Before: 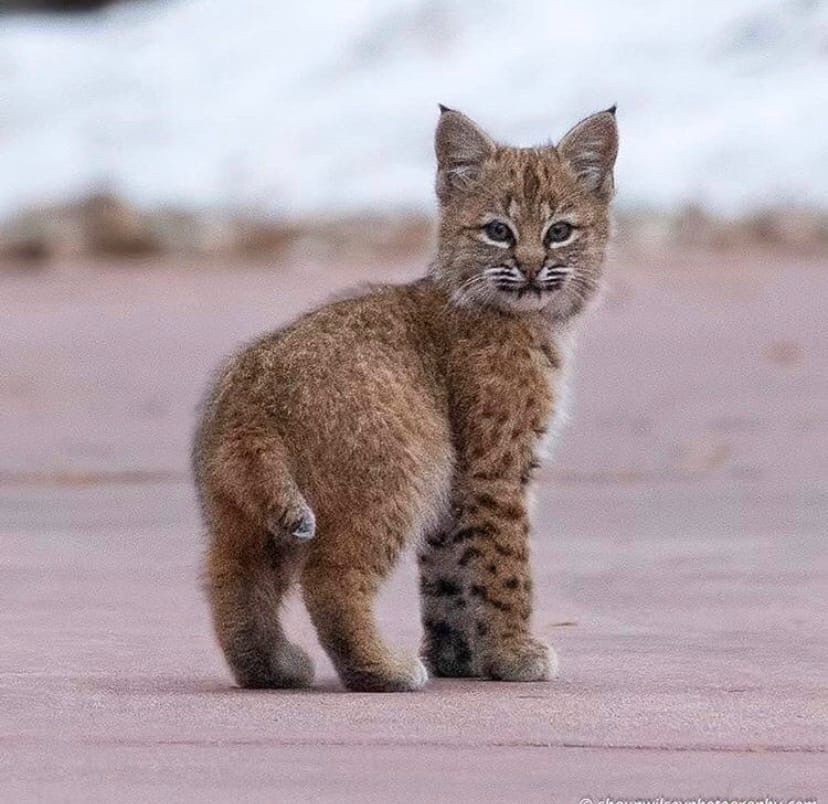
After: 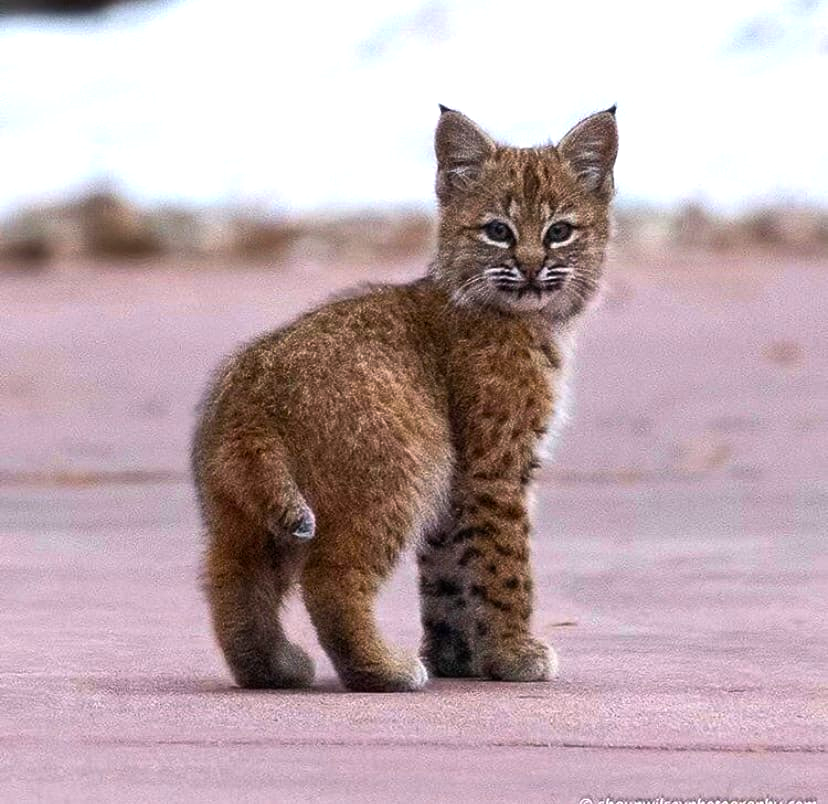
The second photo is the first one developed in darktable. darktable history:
levels: levels [0, 0.498, 1]
color balance rgb: perceptual saturation grading › global saturation 30.6%, perceptual brilliance grading › highlights 14.633%, perceptual brilliance grading › mid-tones -6.873%, perceptual brilliance grading › shadows -27.412%, global vibrance 20.912%
